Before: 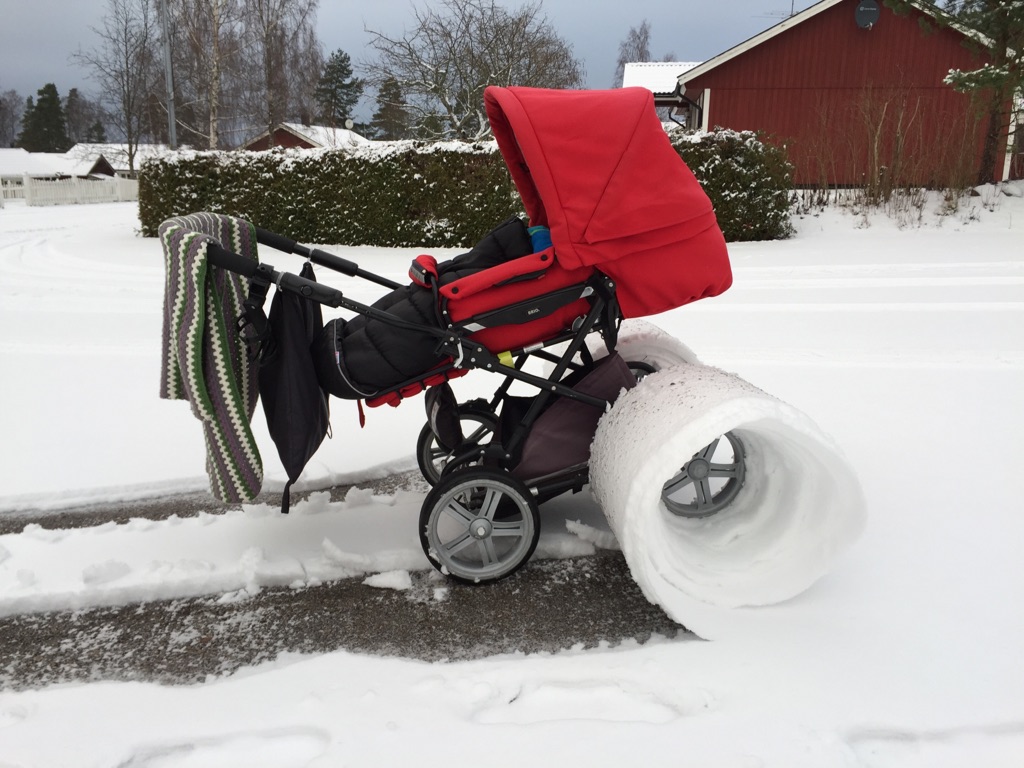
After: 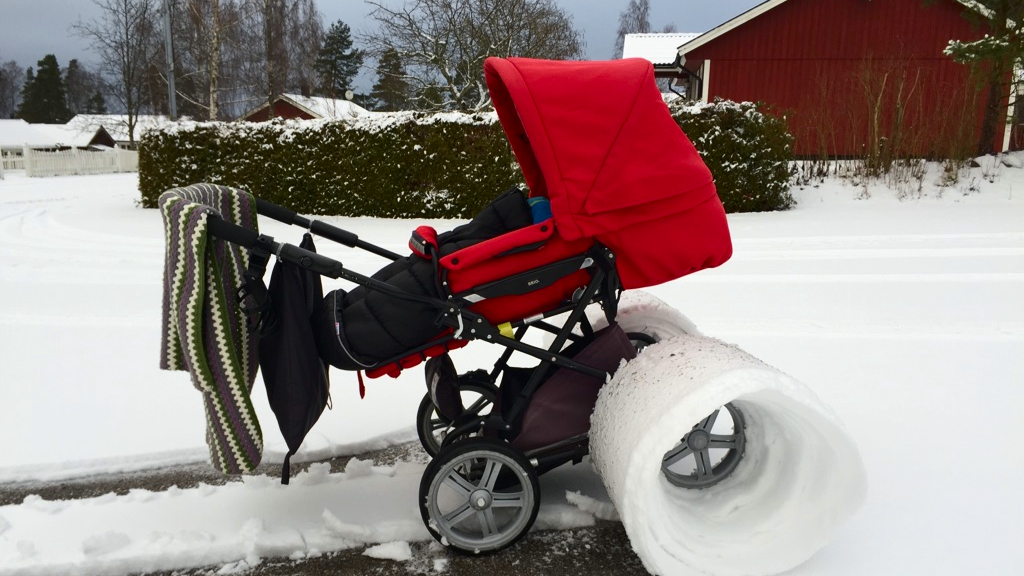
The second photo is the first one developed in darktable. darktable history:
tone curve: curves: ch0 [(0, 0) (0.227, 0.17) (0.766, 0.774) (1, 1)]; ch1 [(0, 0) (0.114, 0.127) (0.437, 0.452) (0.498, 0.495) (0.579, 0.602) (1, 1)]; ch2 [(0, 0) (0.233, 0.259) (0.493, 0.492) (0.568, 0.596) (1, 1)], color space Lab, independent channels, preserve colors none
crop: top 3.857%, bottom 21.132%
